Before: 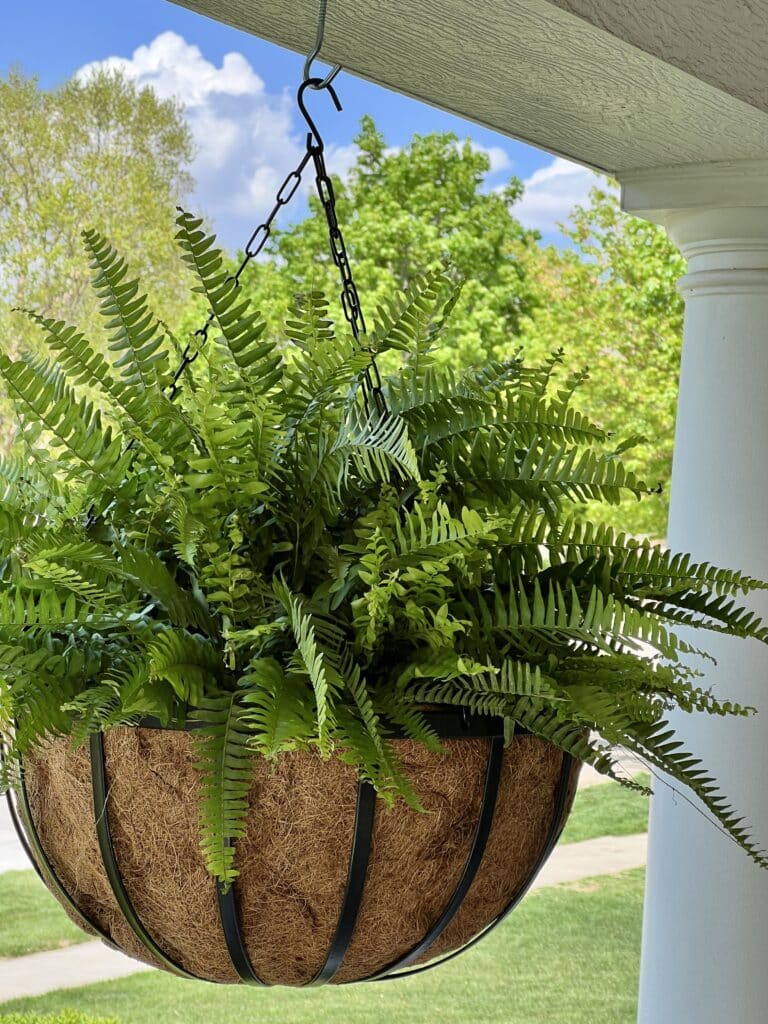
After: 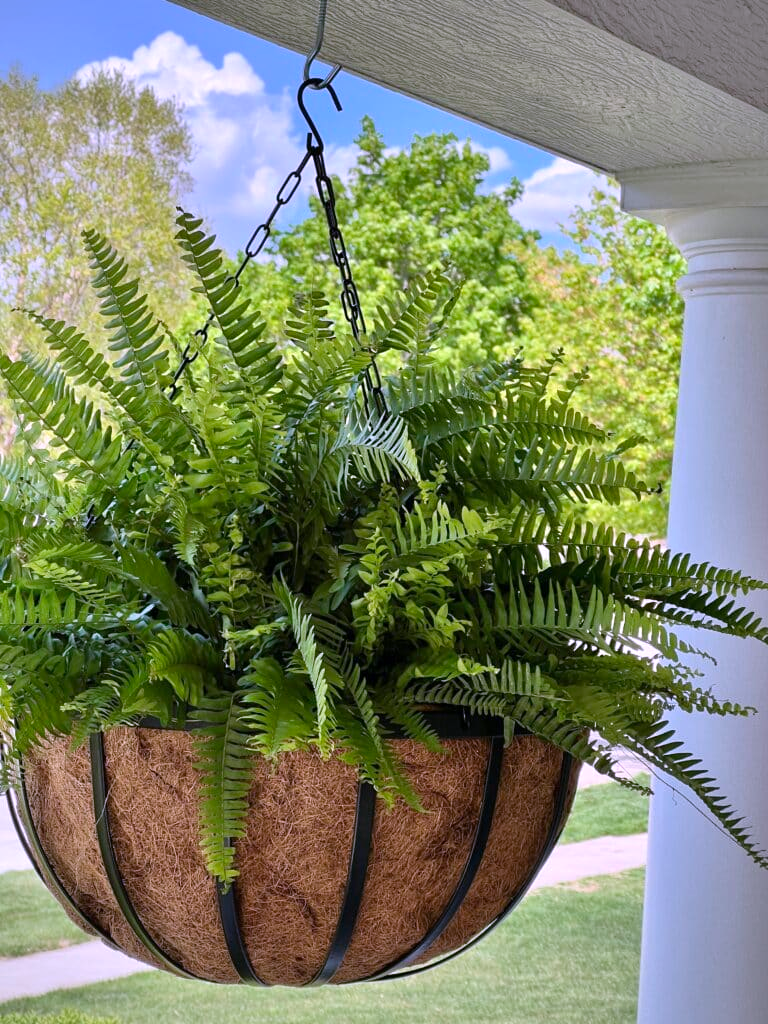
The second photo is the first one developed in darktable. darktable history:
vignetting: fall-off radius 93.87%
color calibration: illuminant as shot in camera, x 0.366, y 0.378, temperature 4425.7 K, saturation algorithm version 1 (2020)
white balance: red 1.066, blue 1.119
